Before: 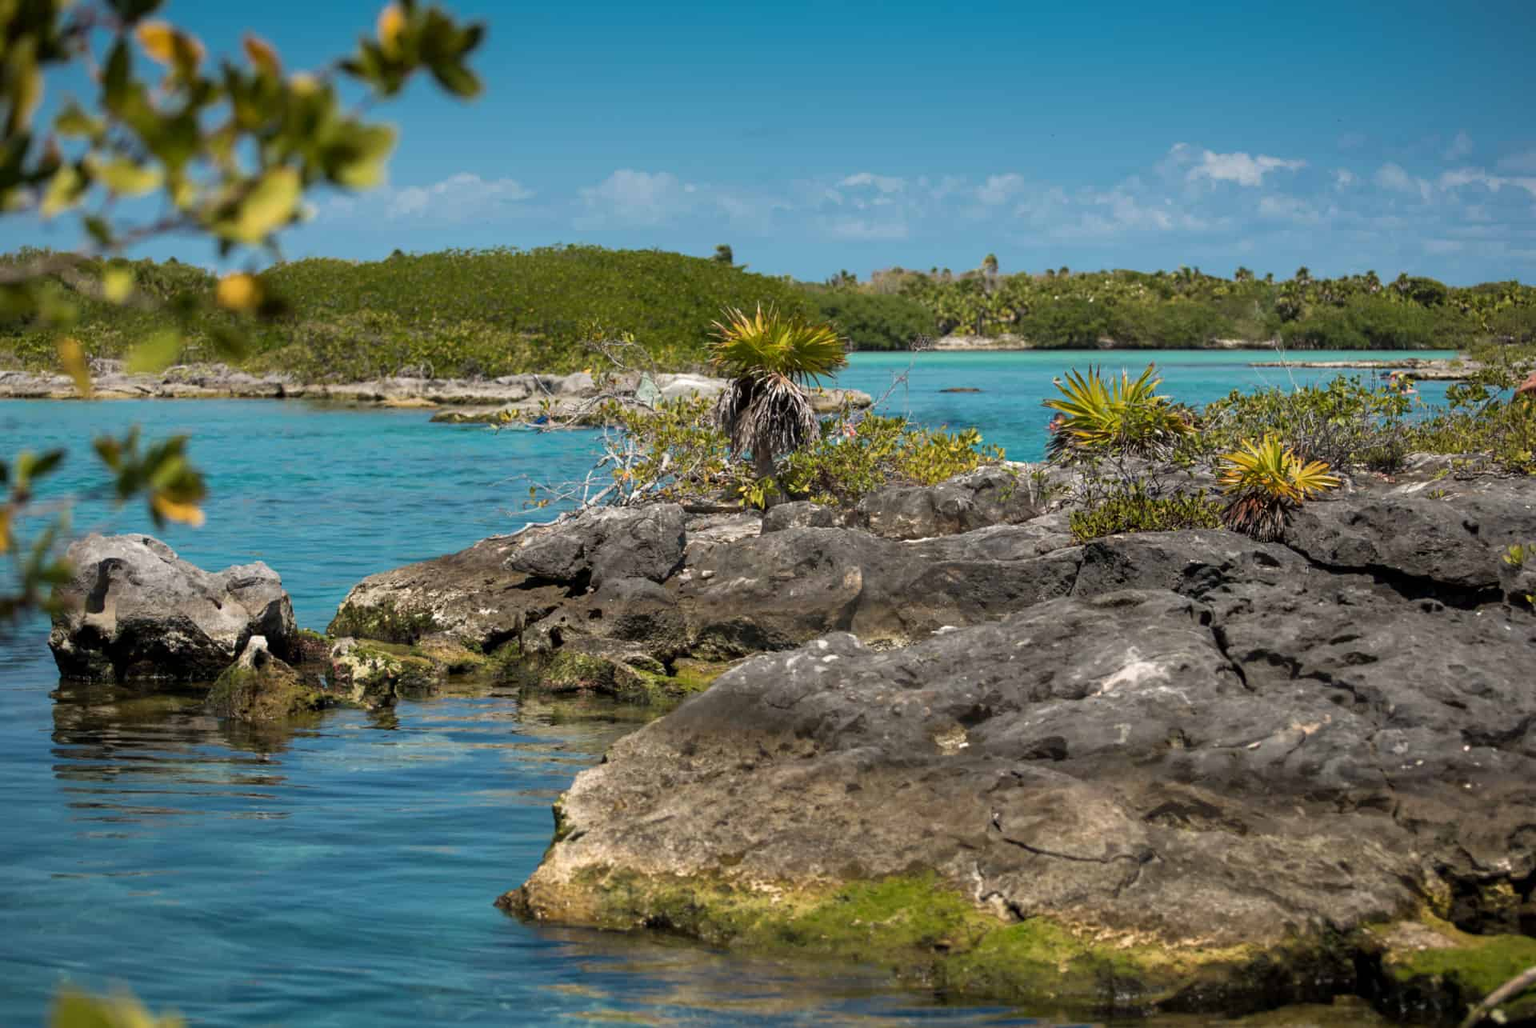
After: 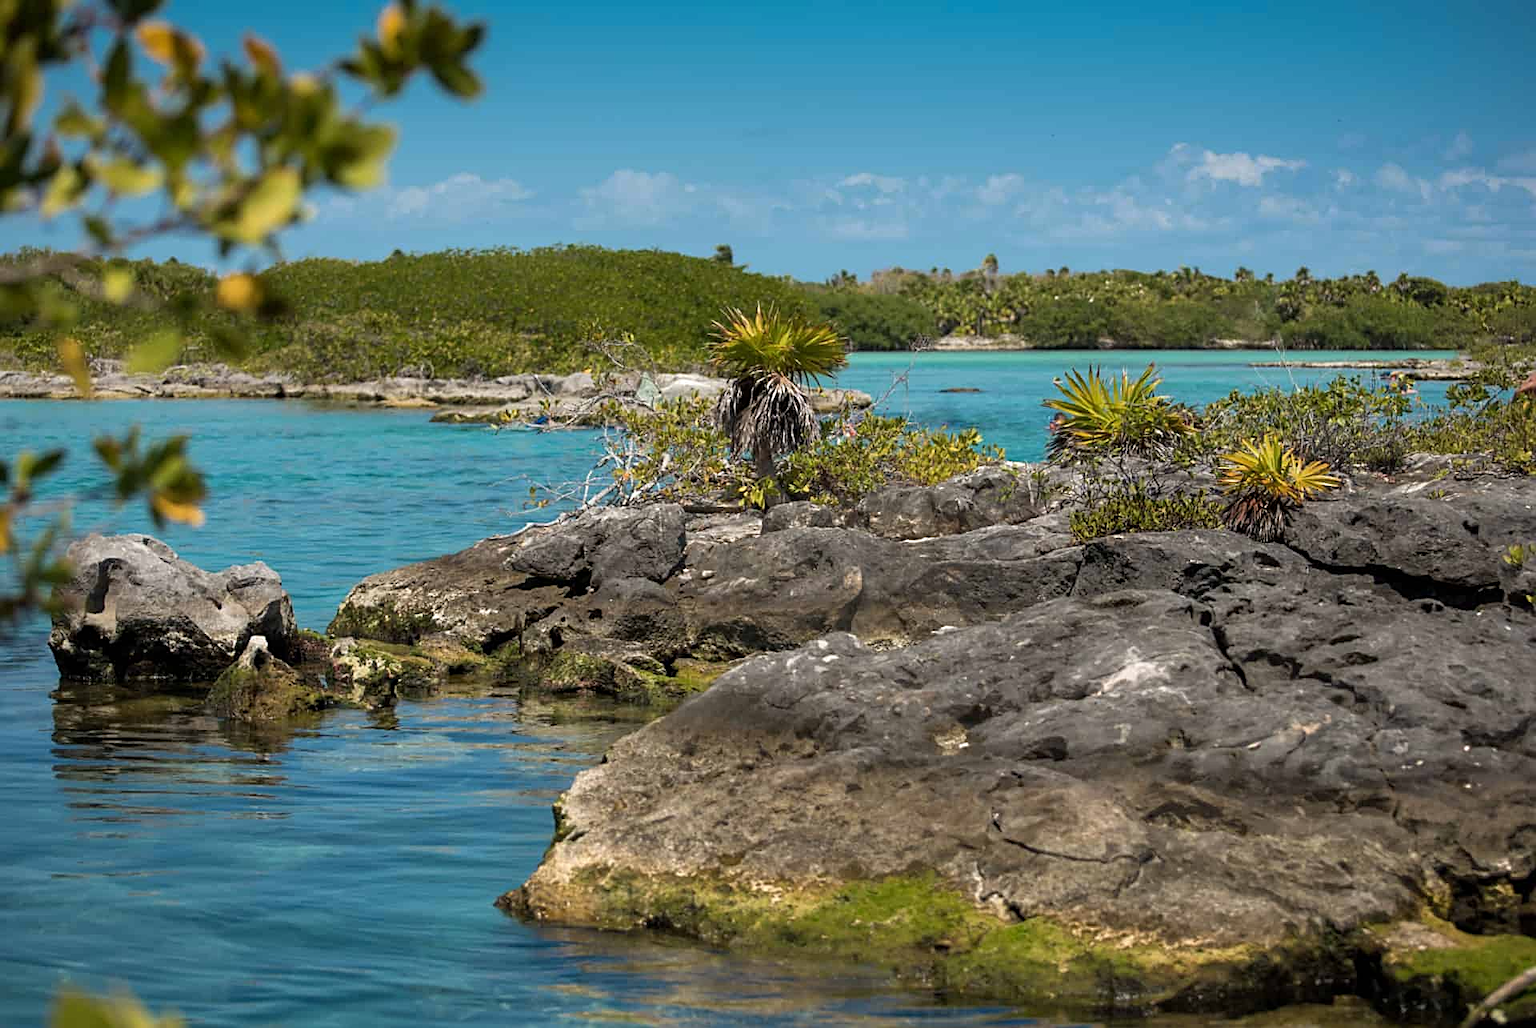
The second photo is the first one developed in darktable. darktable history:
color zones: curves: ch0 [(0.068, 0.464) (0.25, 0.5) (0.48, 0.508) (0.75, 0.536) (0.886, 0.476) (0.967, 0.456)]; ch1 [(0.066, 0.456) (0.25, 0.5) (0.616, 0.508) (0.746, 0.56) (0.934, 0.444)]
sharpen: on, module defaults
